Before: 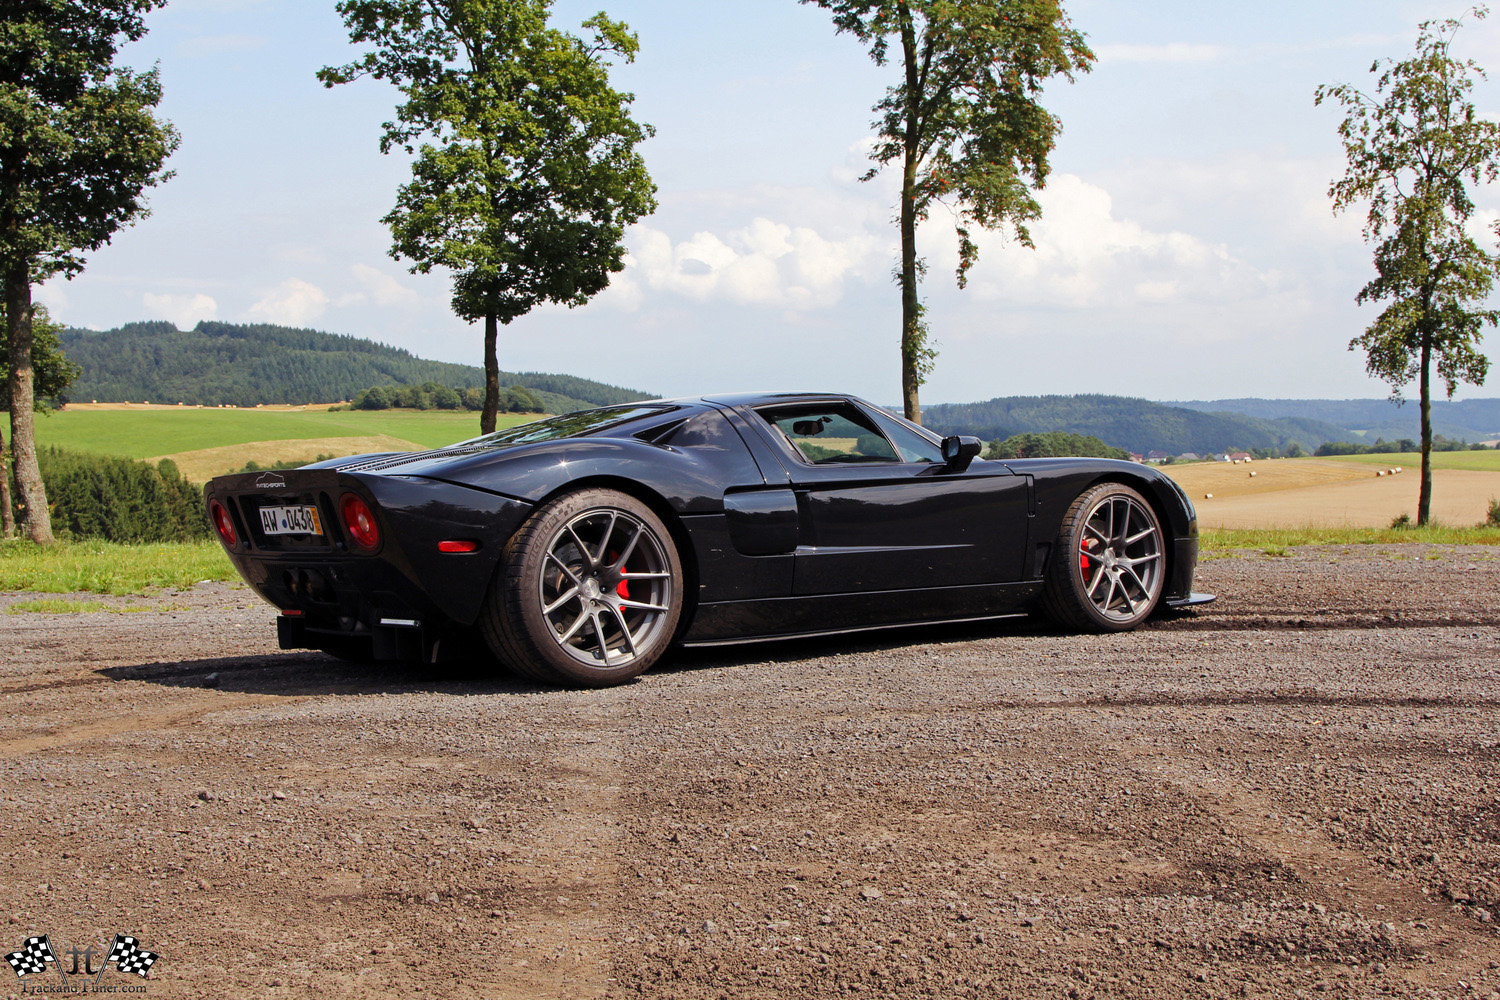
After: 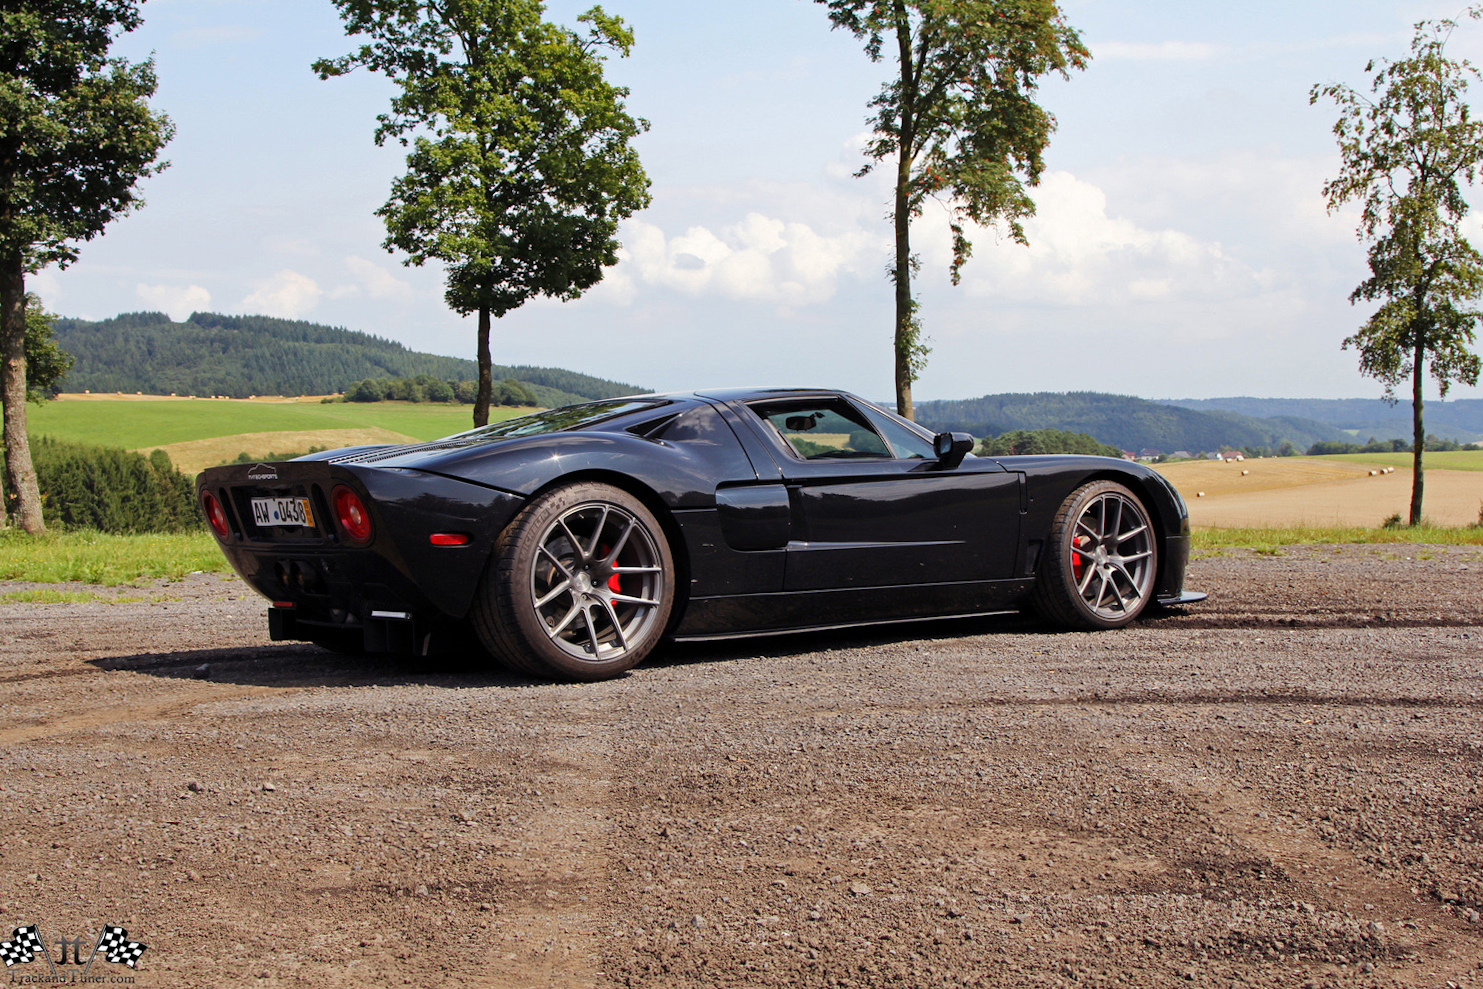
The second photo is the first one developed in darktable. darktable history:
crop and rotate: angle -0.416°
